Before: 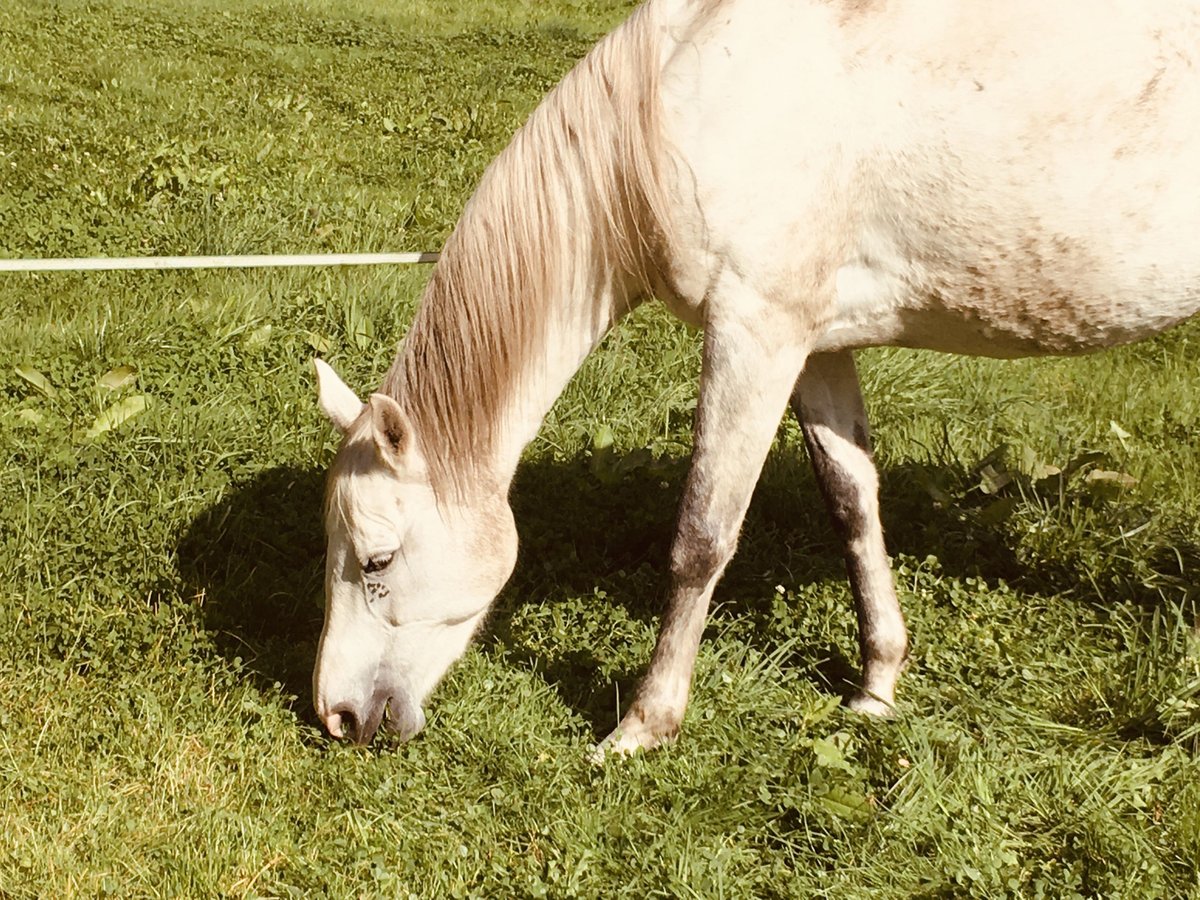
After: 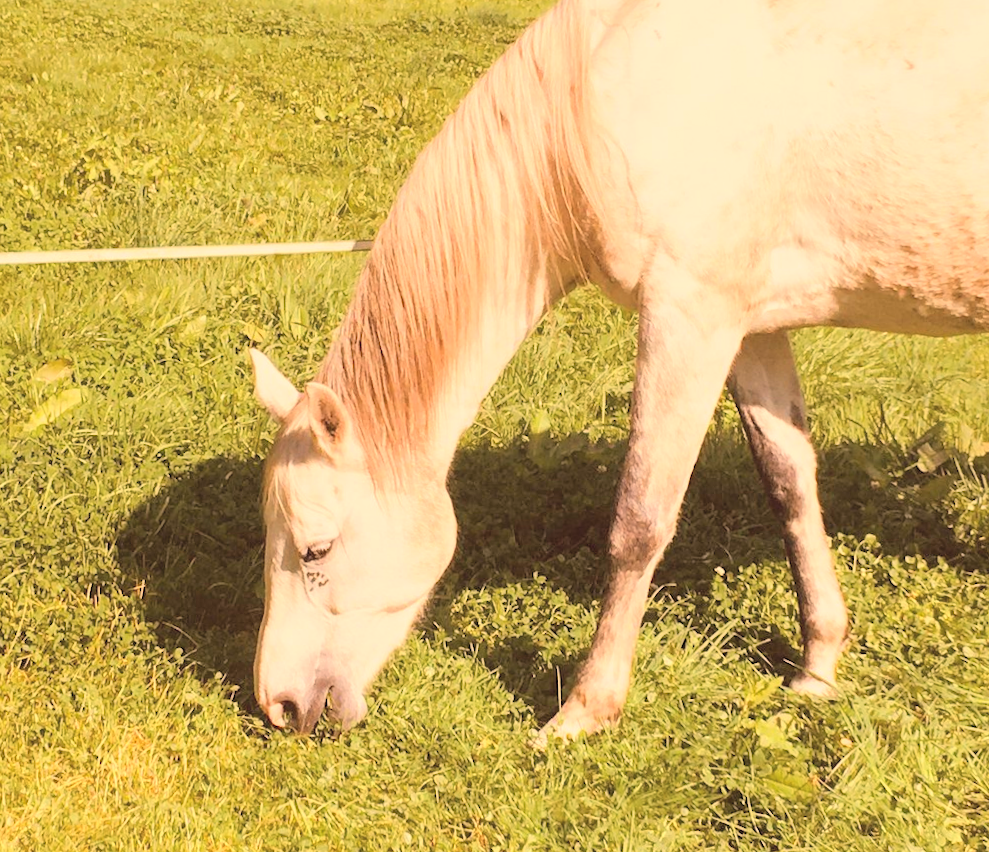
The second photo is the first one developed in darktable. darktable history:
exposure: black level correction 0, exposure 1.1 EV, compensate highlight preservation false
white balance: red 1.127, blue 0.943
crop and rotate: angle 1°, left 4.281%, top 0.642%, right 11.383%, bottom 2.486%
global tonemap: drago (0.7, 100)
